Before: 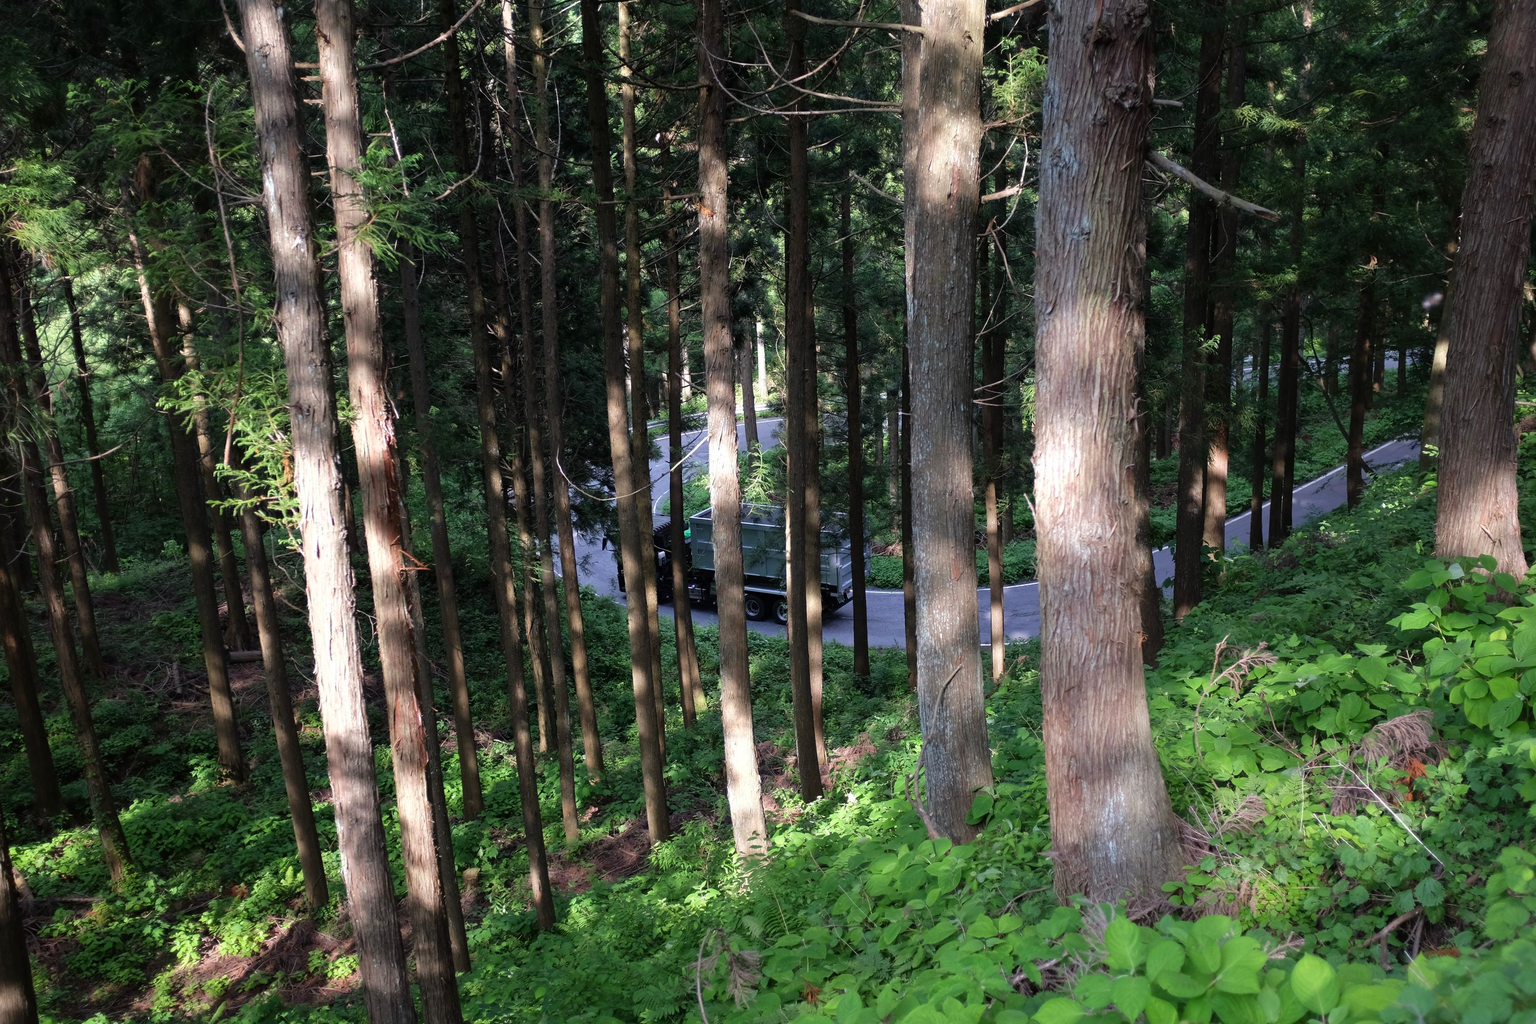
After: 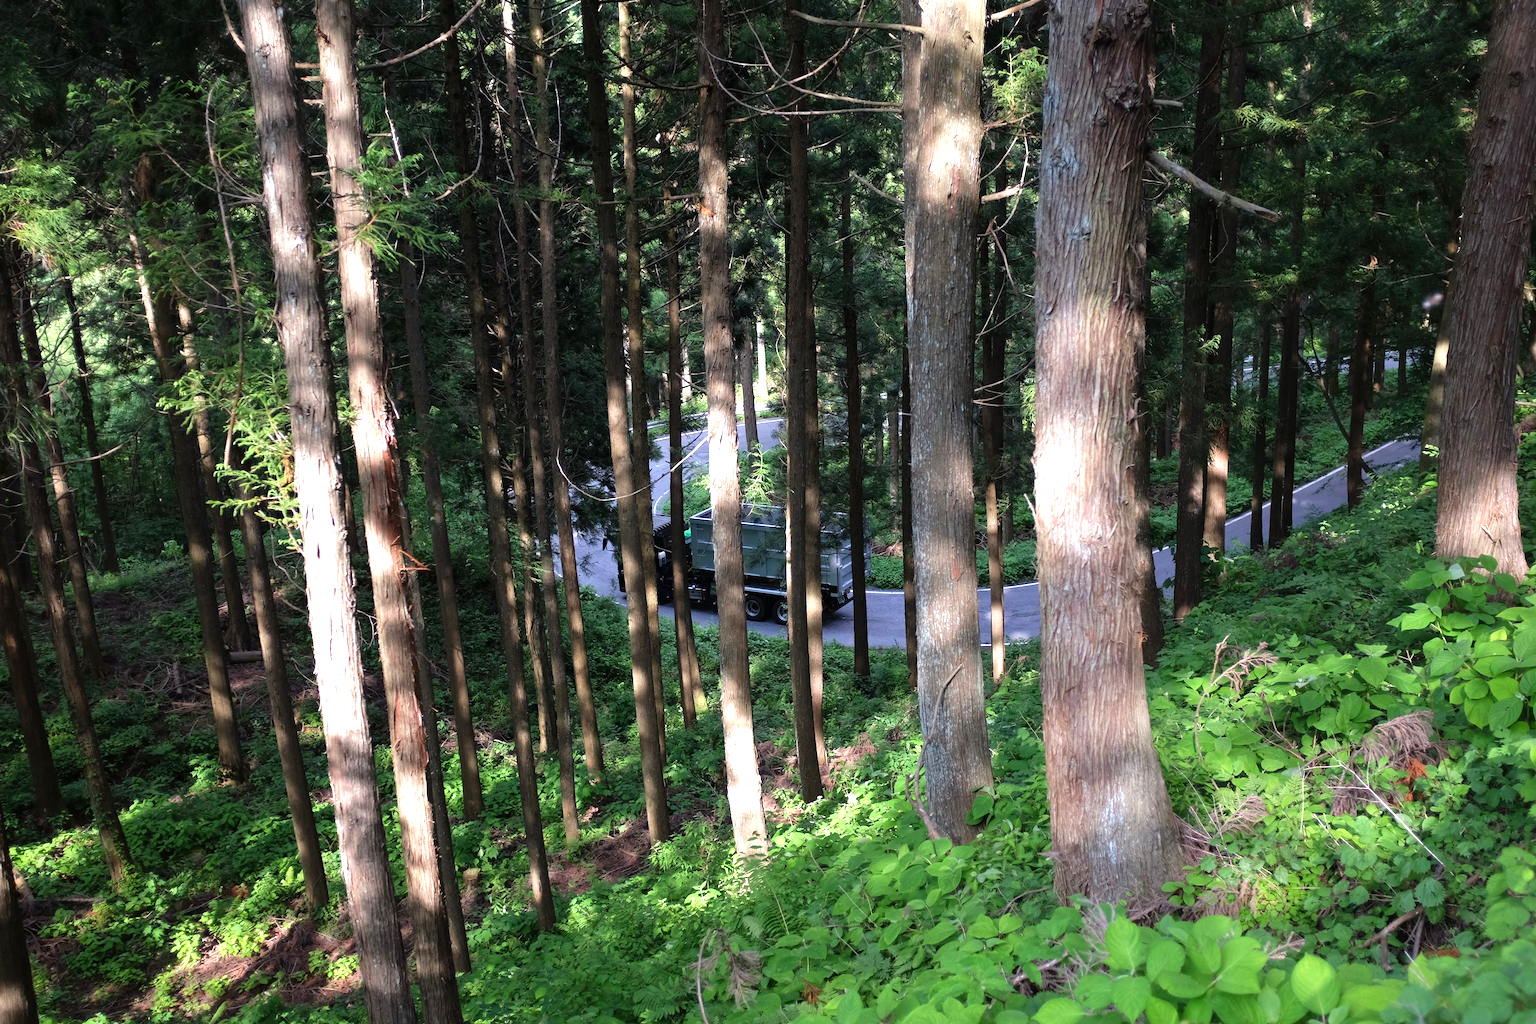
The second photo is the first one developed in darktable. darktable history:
levels: levels [0, 0.43, 0.859]
